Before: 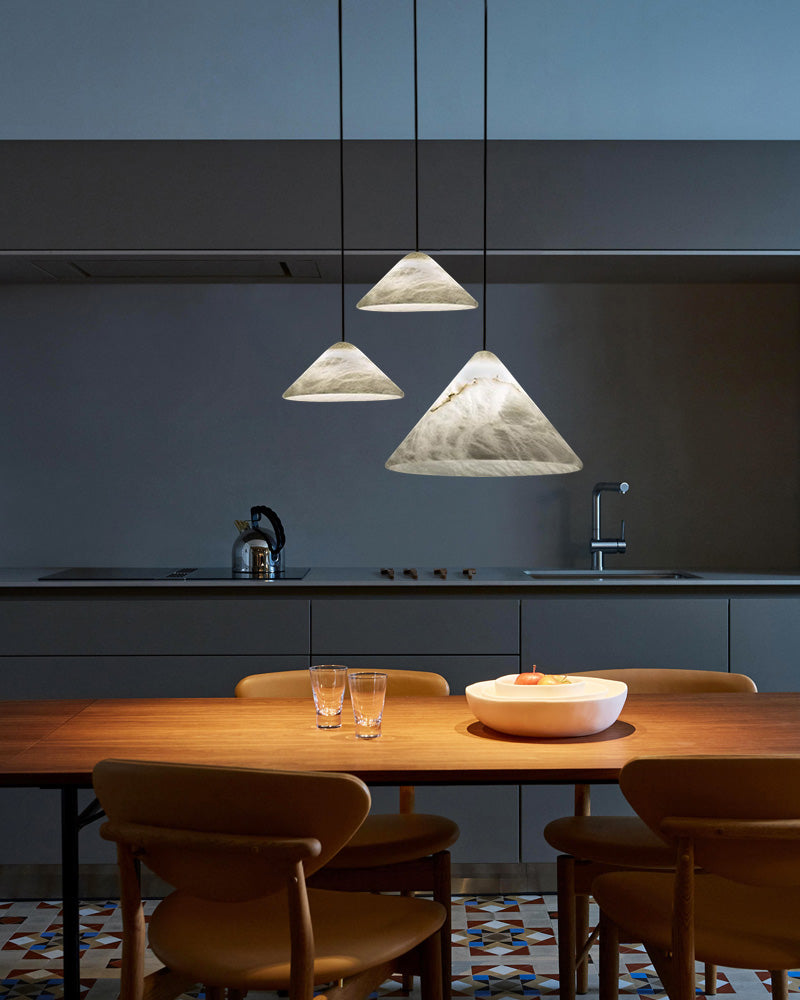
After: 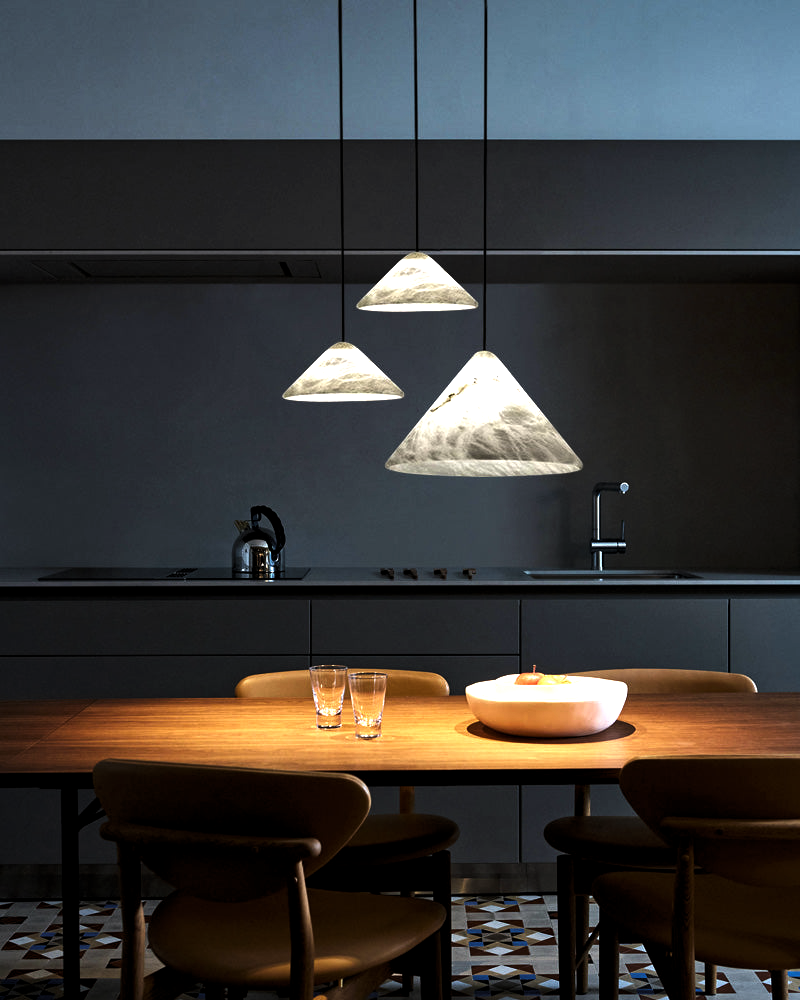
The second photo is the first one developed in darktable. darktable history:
exposure: compensate highlight preservation false
levels: levels [0.044, 0.475, 0.791]
